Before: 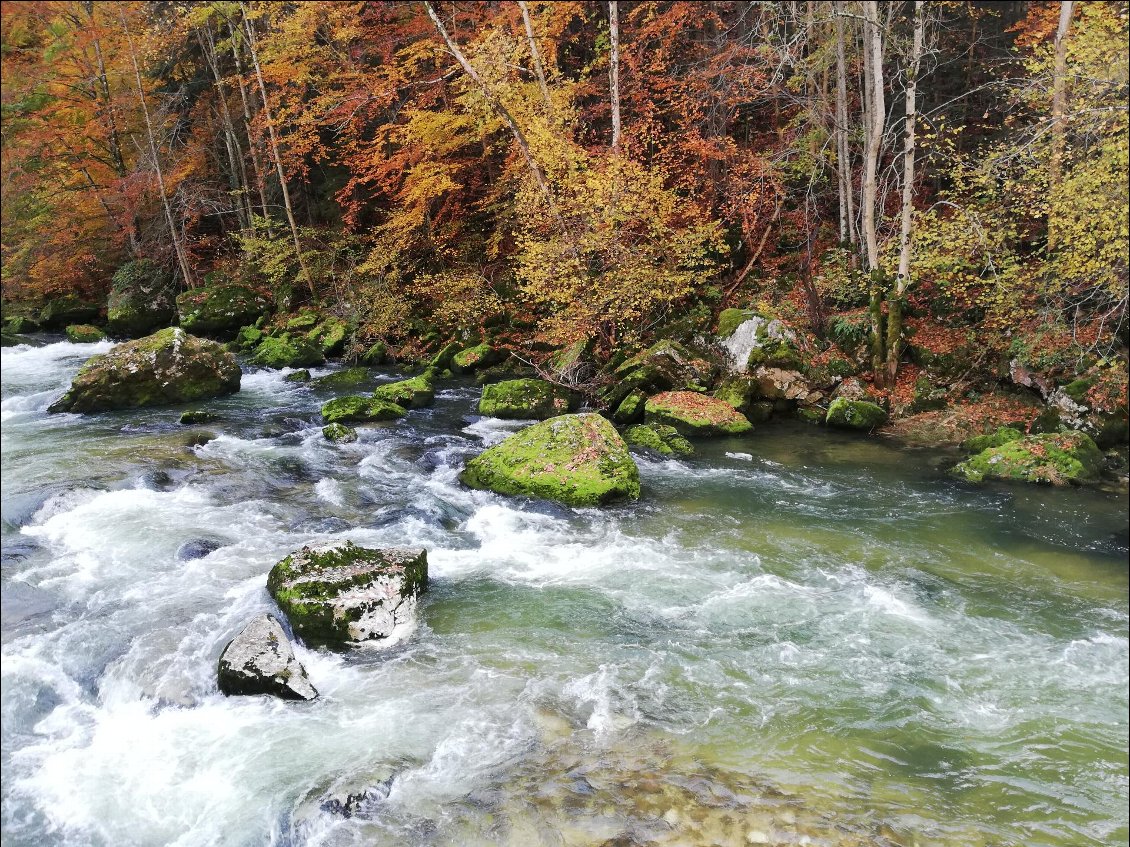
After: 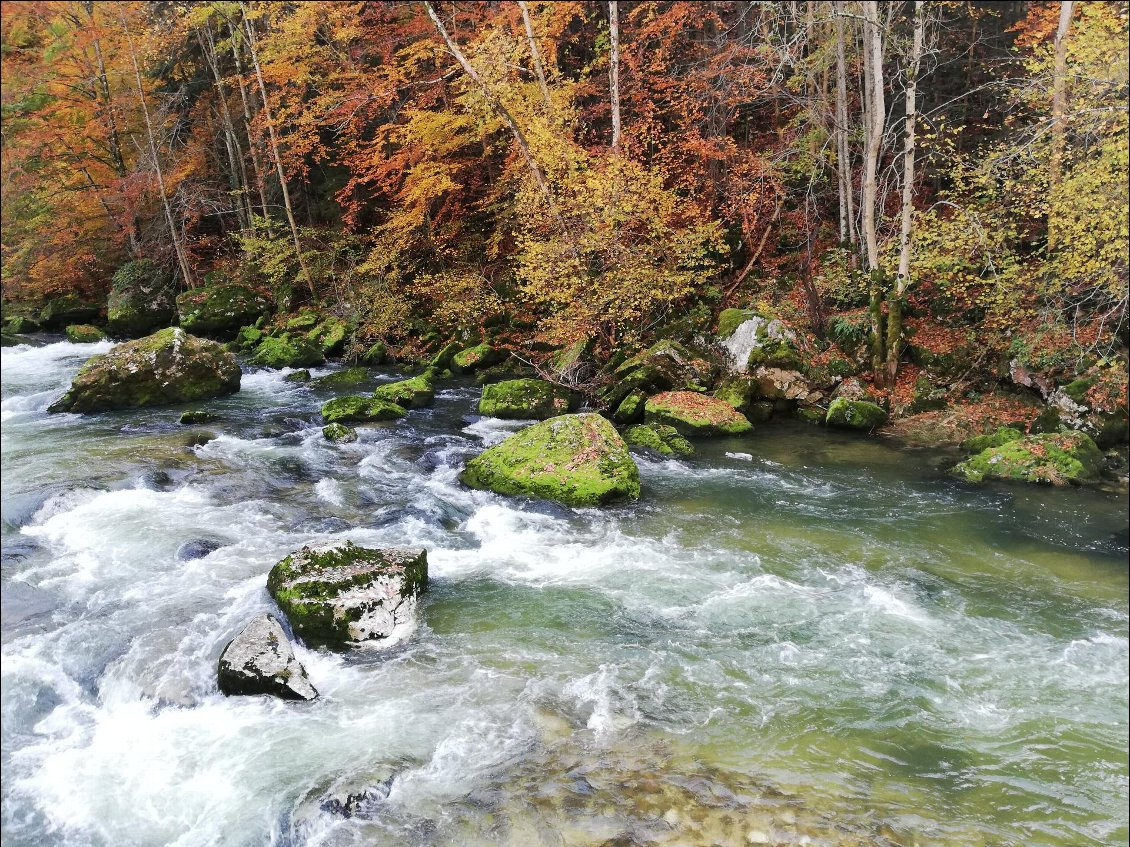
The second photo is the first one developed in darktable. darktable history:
grain: coarseness 0.09 ISO, strength 10%
contrast equalizer: y [[0.5 ×6], [0.5 ×6], [0.975, 0.964, 0.925, 0.865, 0.793, 0.721], [0 ×6], [0 ×6]]
shadows and highlights: radius 125.46, shadows 30.51, highlights -30.51, low approximation 0.01, soften with gaussian
